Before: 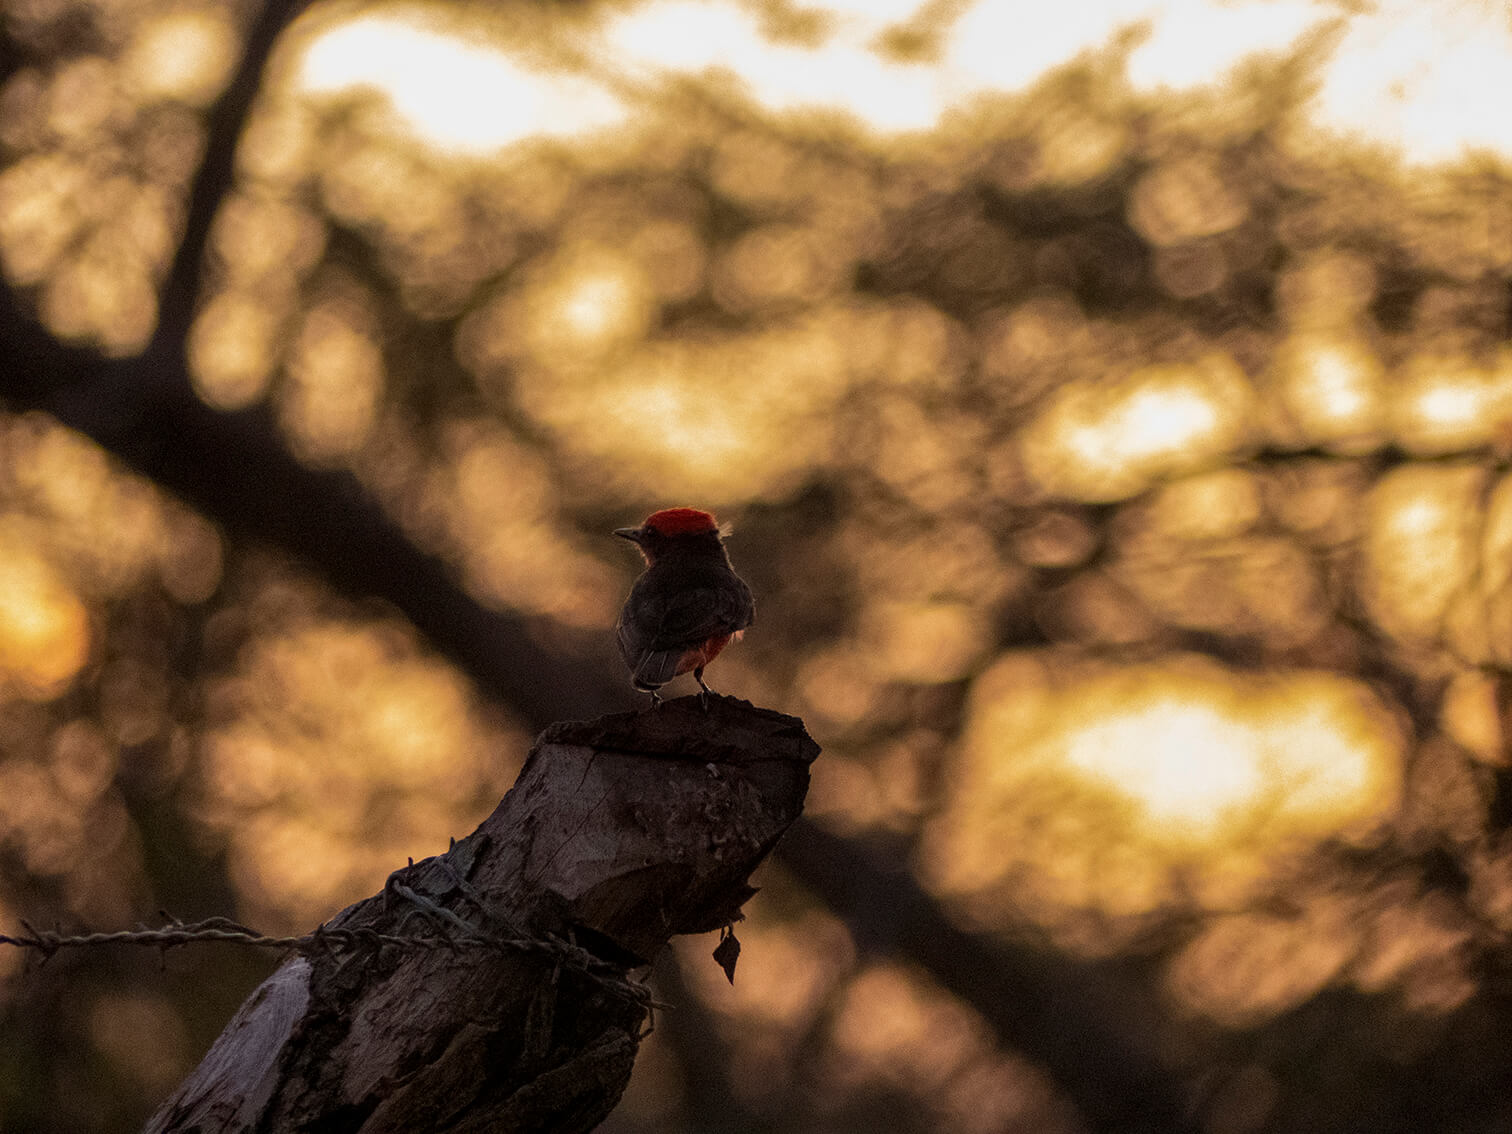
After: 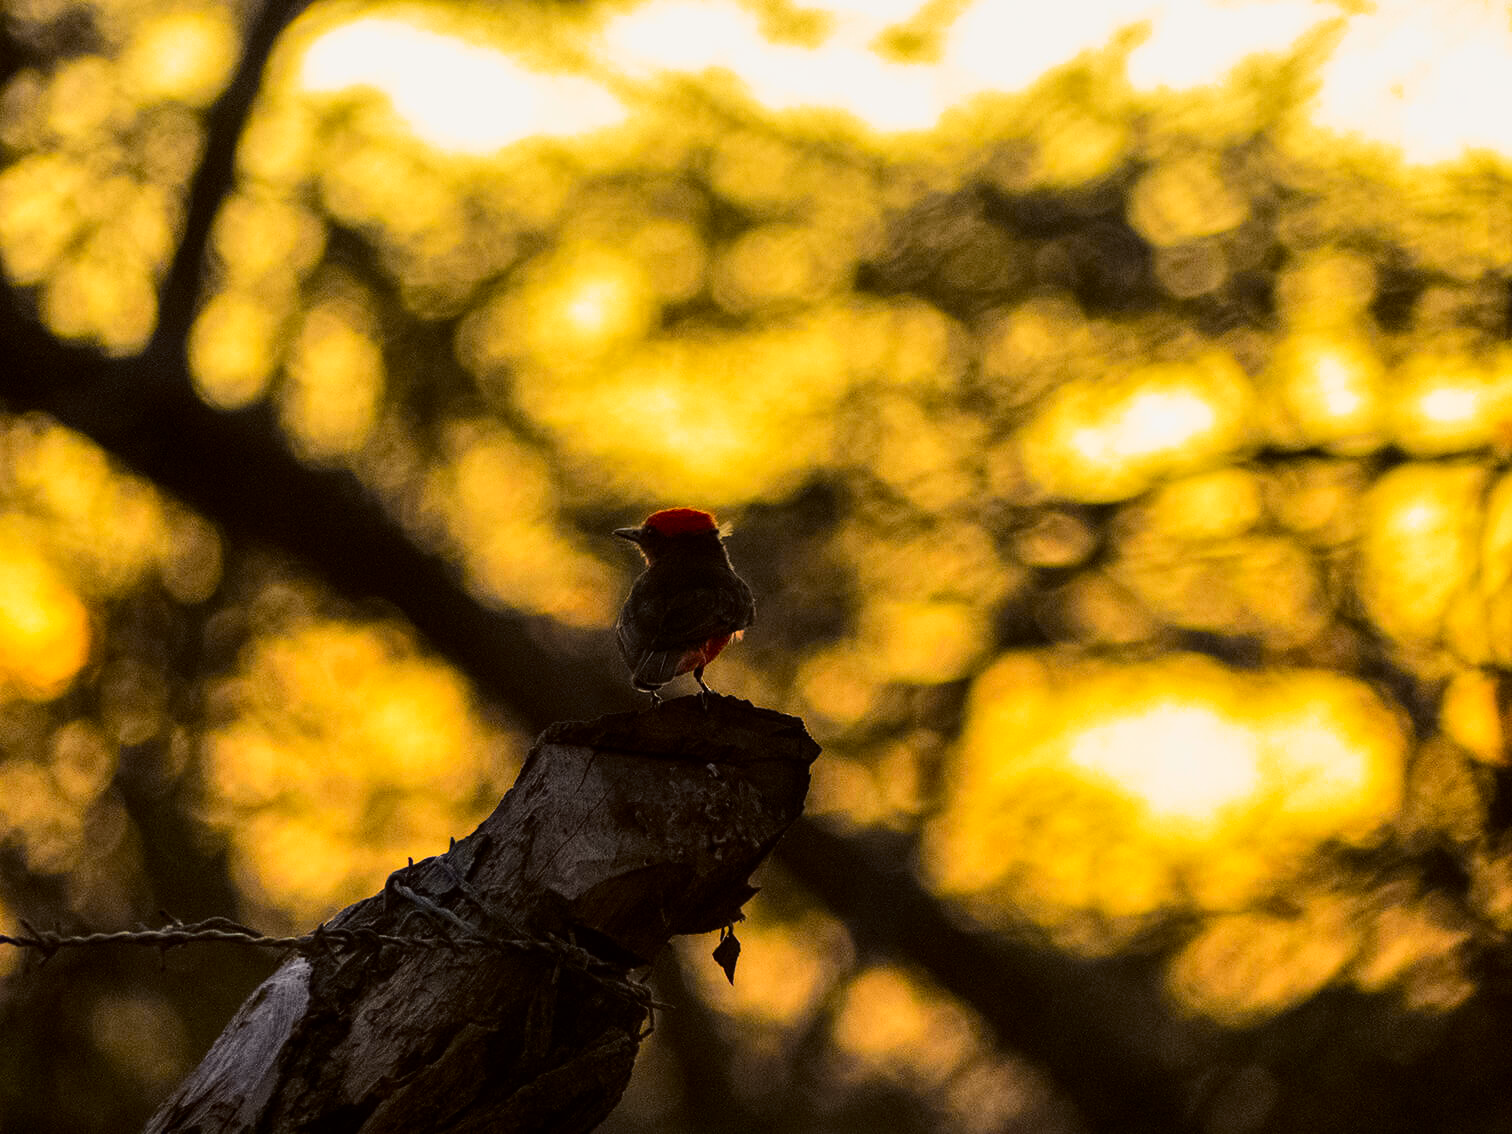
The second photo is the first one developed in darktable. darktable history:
tone curve: curves: ch0 [(0, 0) (0.104, 0.068) (0.236, 0.227) (0.46, 0.576) (0.657, 0.796) (0.861, 0.932) (1, 0.981)]; ch1 [(0, 0) (0.353, 0.344) (0.434, 0.382) (0.479, 0.476) (0.502, 0.504) (0.544, 0.534) (0.57, 0.57) (0.586, 0.603) (0.618, 0.631) (0.657, 0.679) (1, 1)]; ch2 [(0, 0) (0.34, 0.314) (0.434, 0.43) (0.5, 0.511) (0.528, 0.545) (0.557, 0.573) (0.573, 0.618) (0.628, 0.751) (1, 1)], color space Lab, independent channels, preserve colors none
